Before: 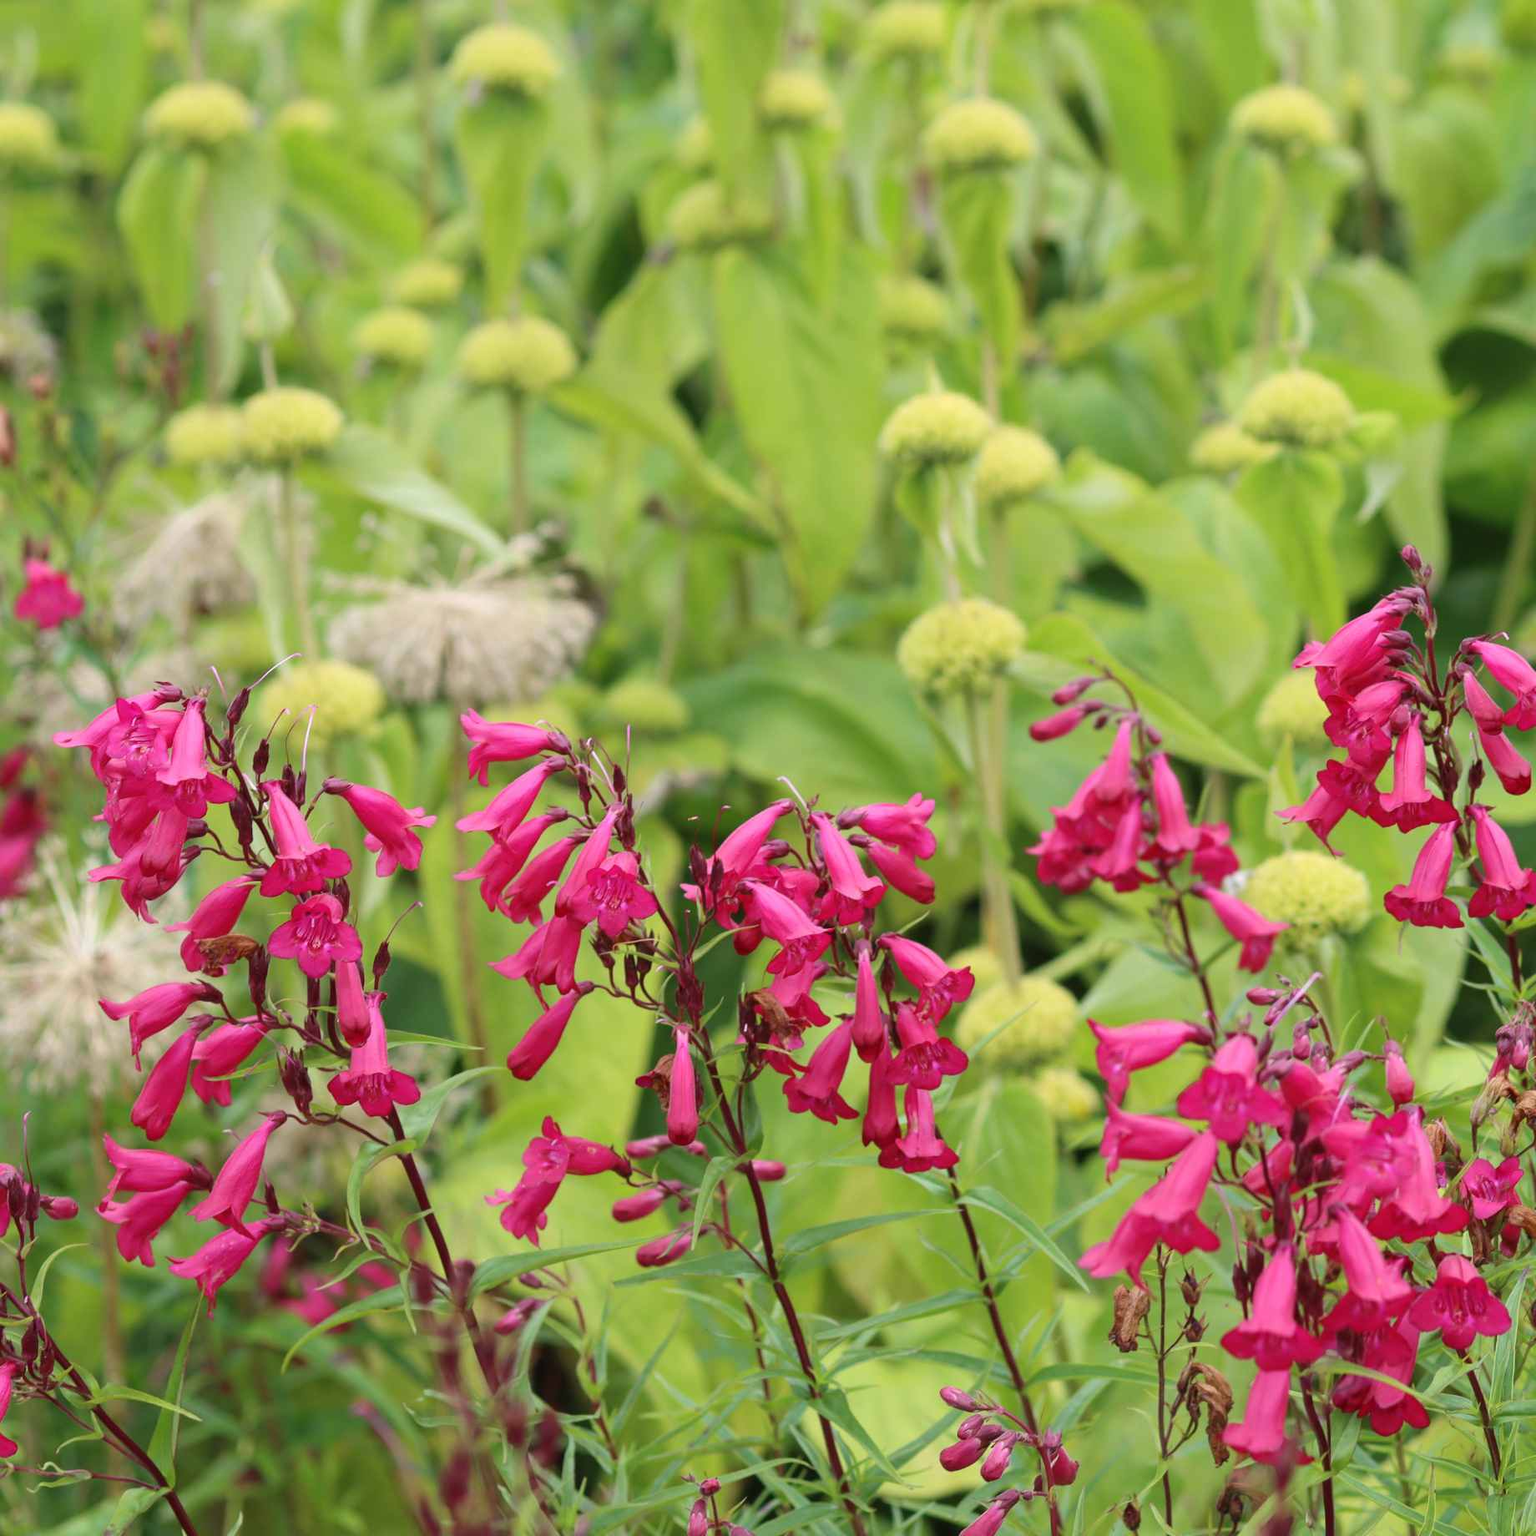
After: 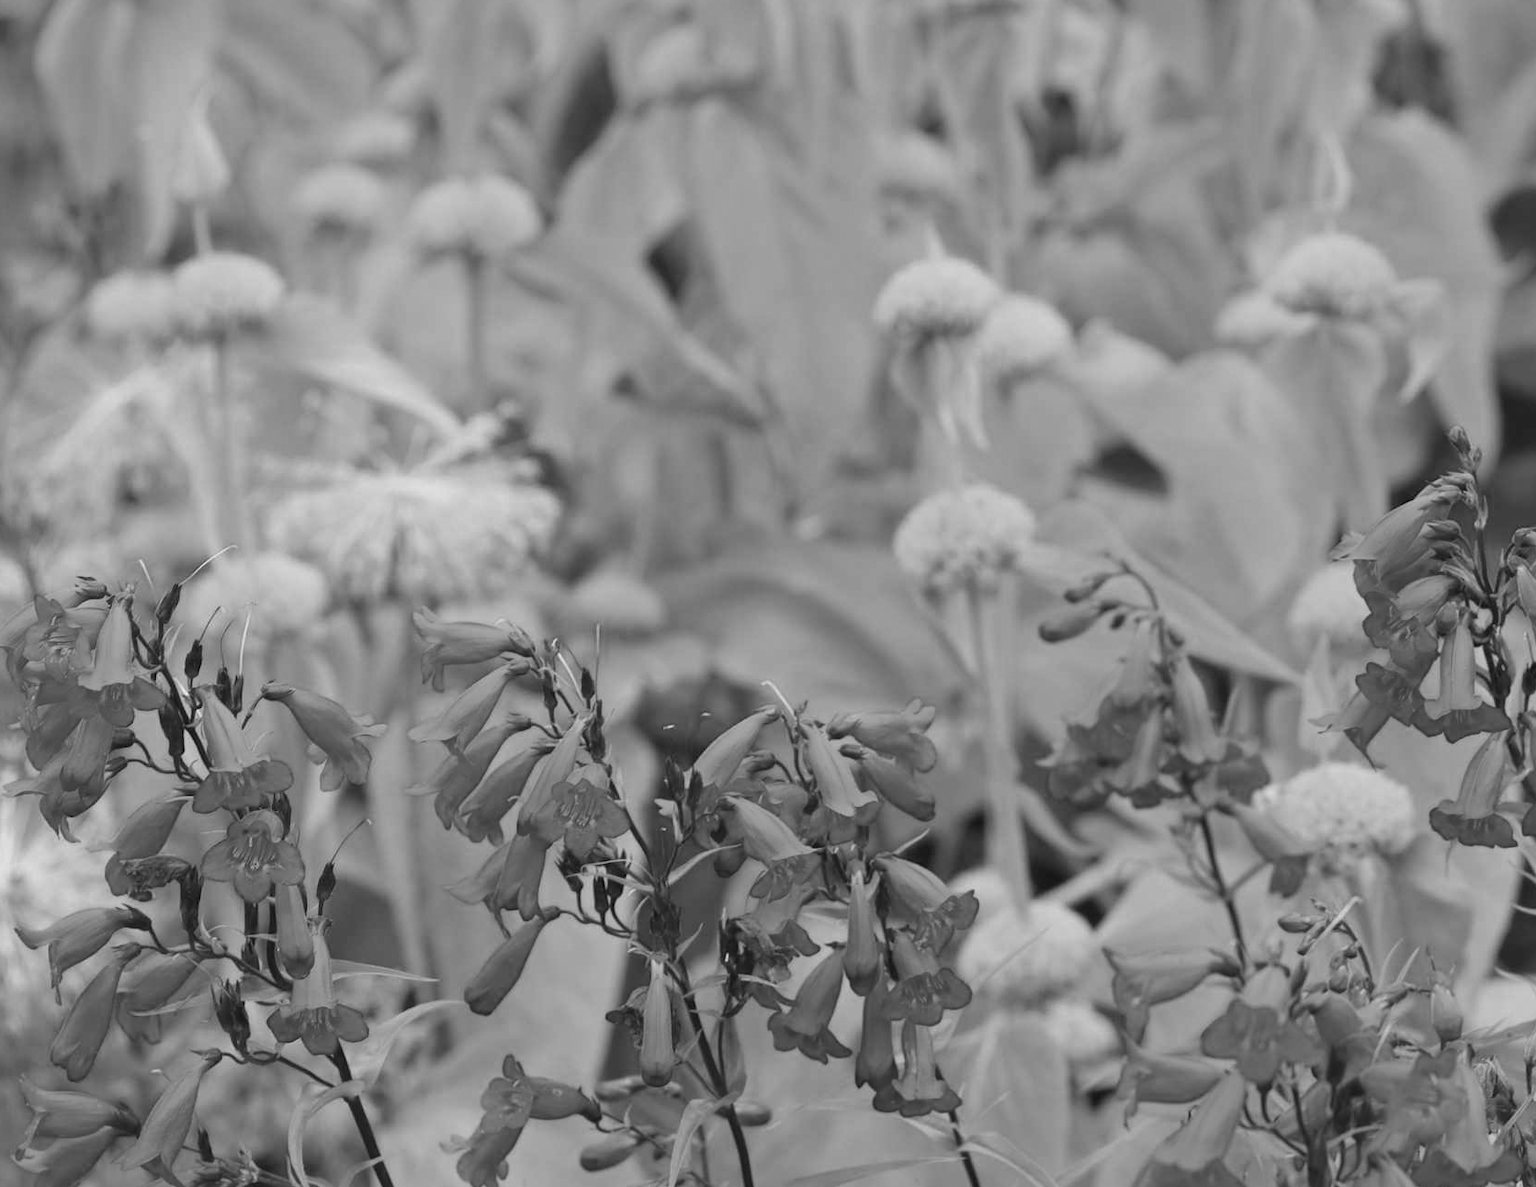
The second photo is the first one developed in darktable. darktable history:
monochrome: size 1
shadows and highlights: shadows 30.86, highlights 0, soften with gaussian
color correction: highlights a* 15, highlights b* 31.55
crop: left 5.596%, top 10.314%, right 3.534%, bottom 19.395%
